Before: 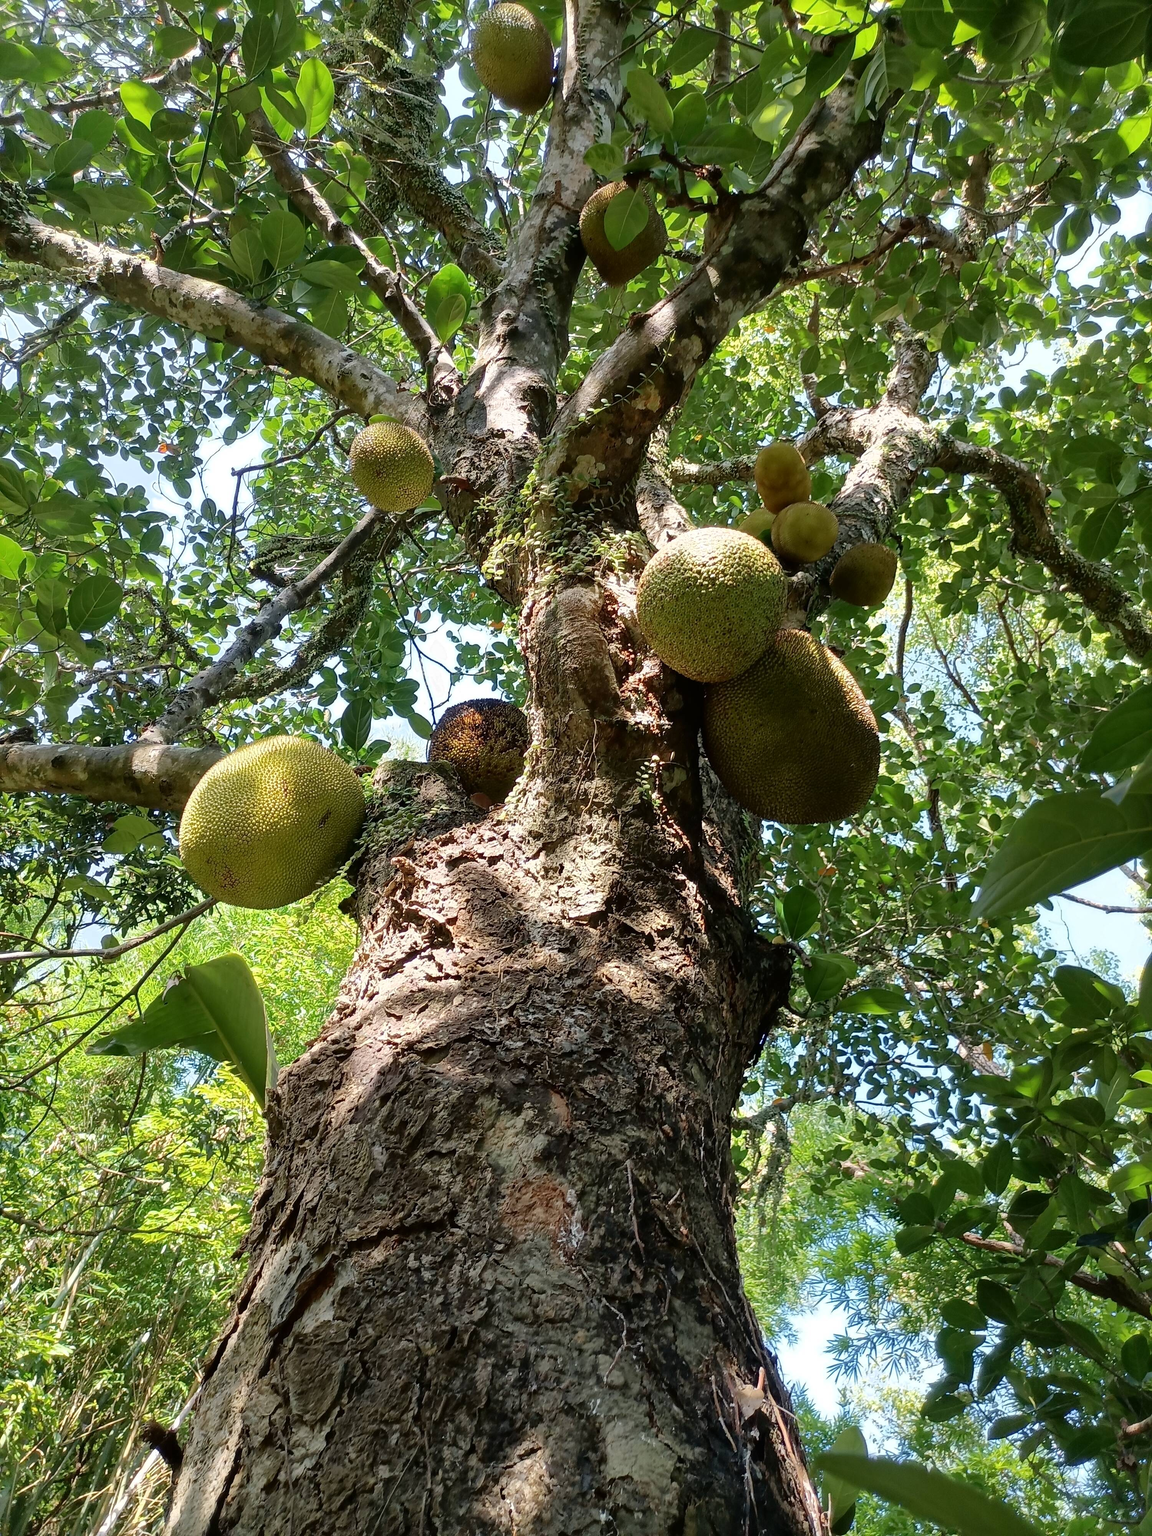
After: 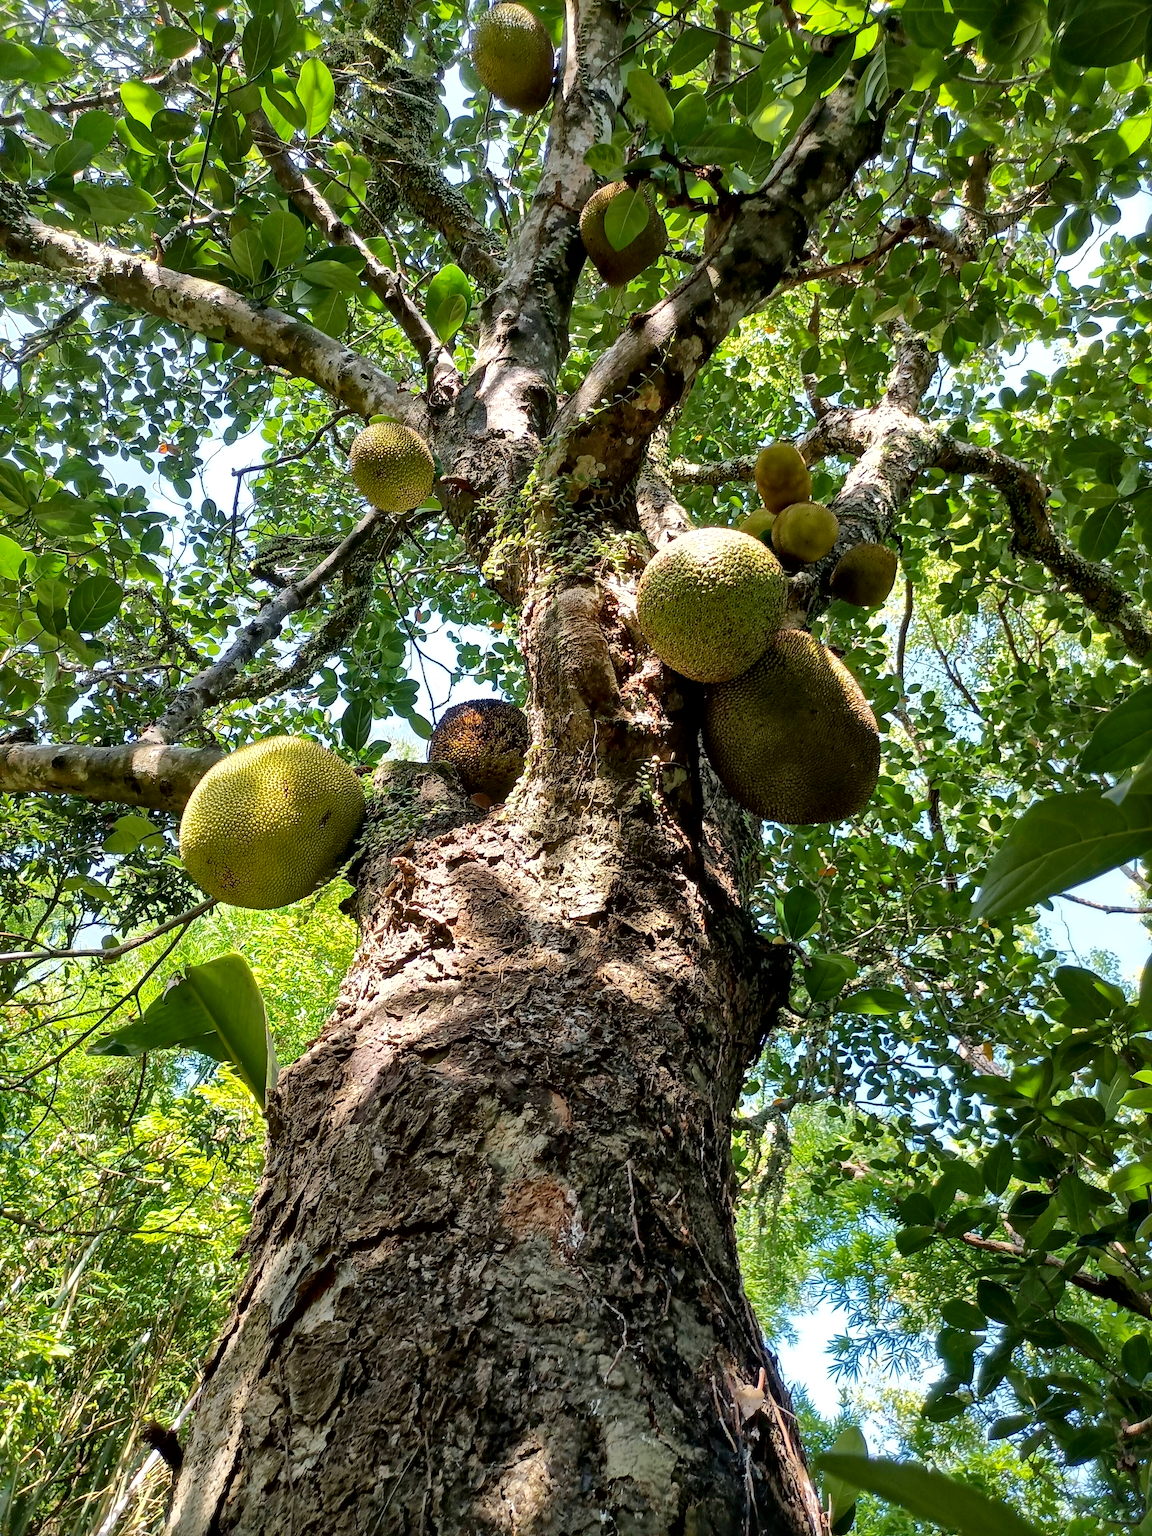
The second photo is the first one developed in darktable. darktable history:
local contrast: mode bilateral grid, contrast 25, coarseness 60, detail 151%, midtone range 0.2
color balance rgb: perceptual saturation grading › global saturation 0.945%, global vibrance 32.367%
